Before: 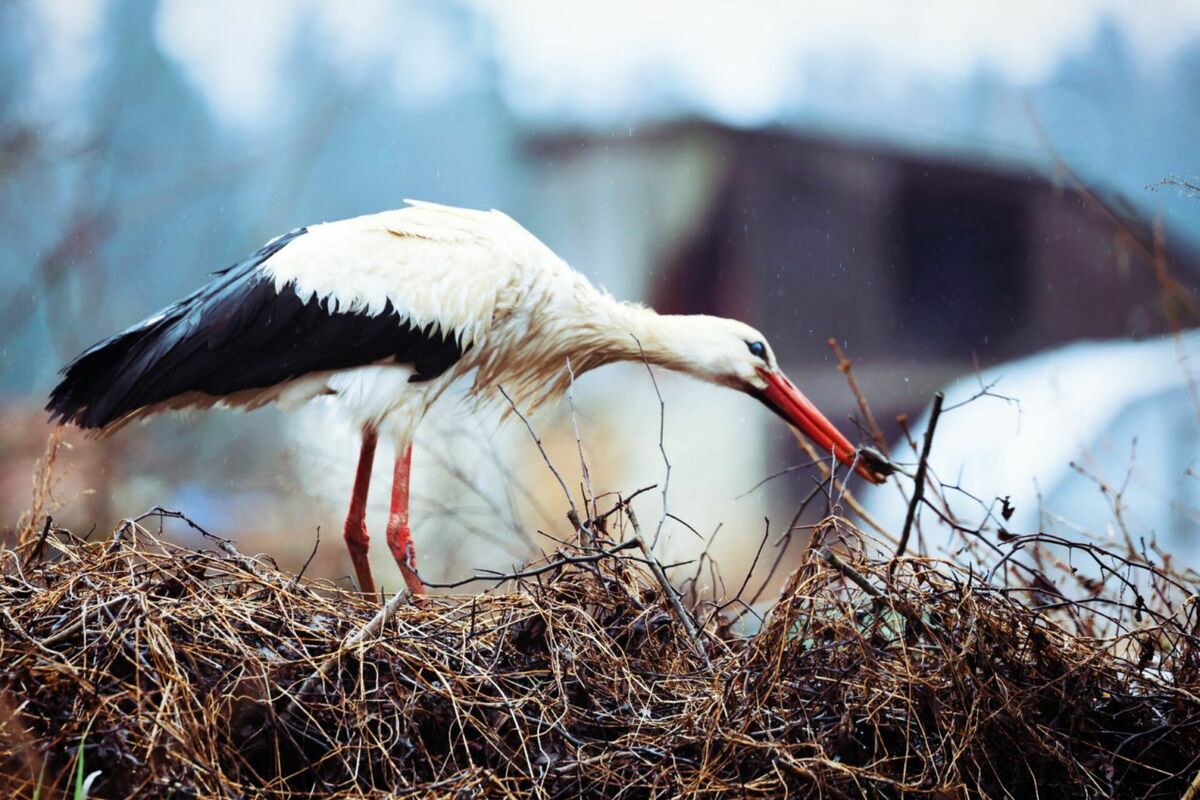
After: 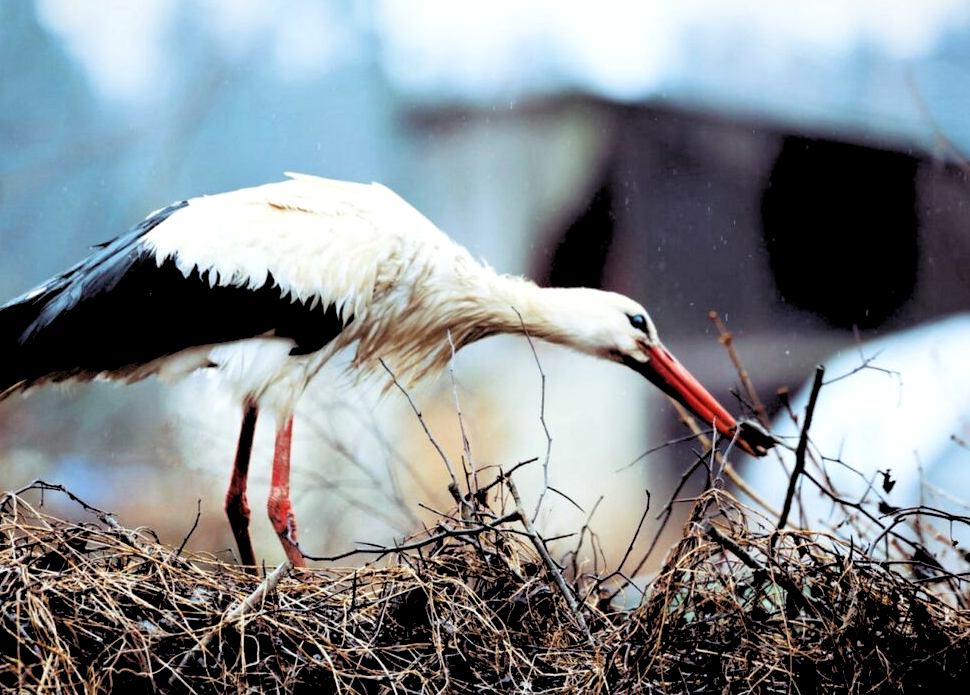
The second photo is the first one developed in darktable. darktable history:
crop: left 9.929%, top 3.475%, right 9.188%, bottom 9.529%
rgb levels: levels [[0.029, 0.461, 0.922], [0, 0.5, 1], [0, 0.5, 1]]
